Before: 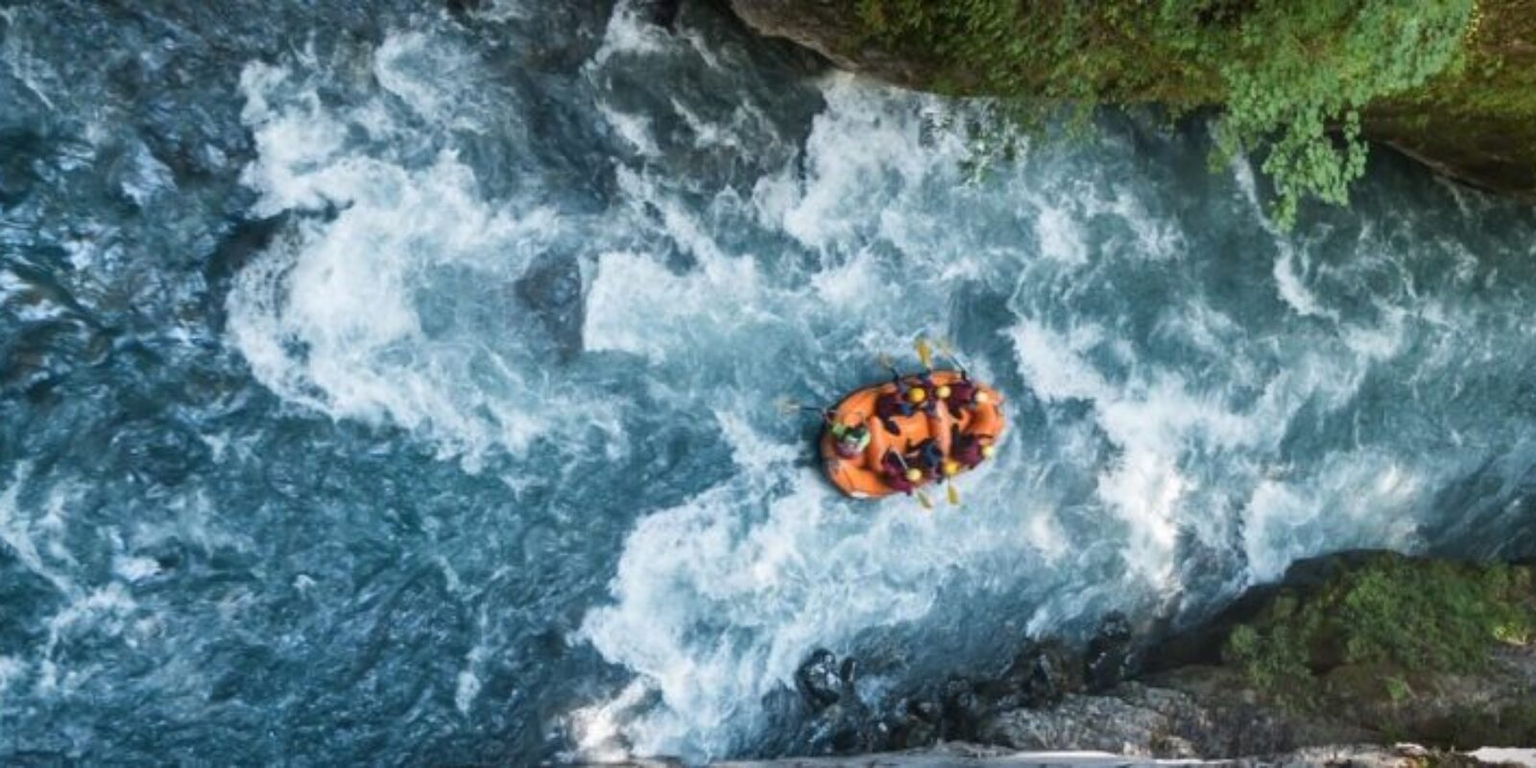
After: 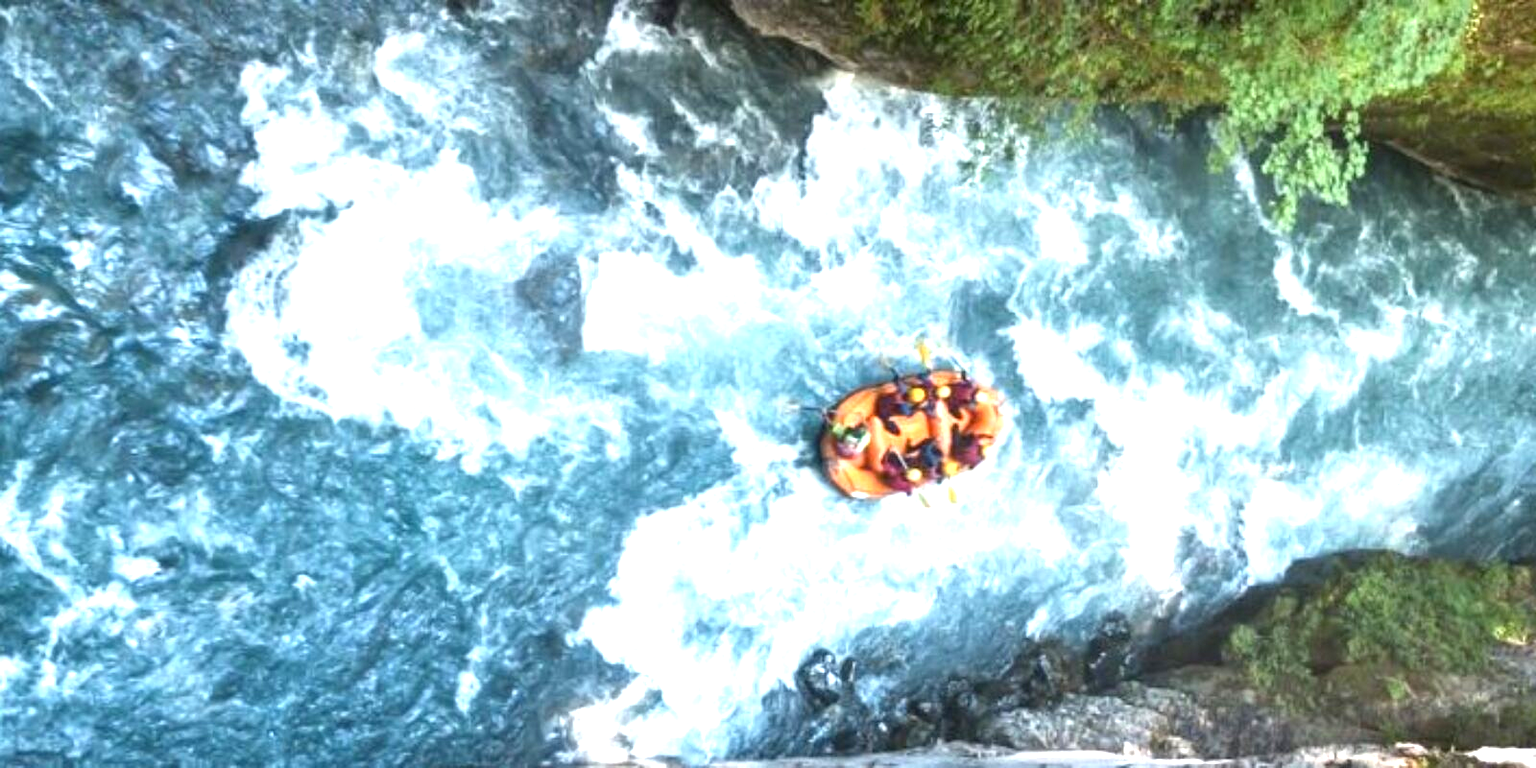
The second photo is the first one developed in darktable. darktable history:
exposure: black level correction 0, exposure 1.45 EV, compensate exposure bias true, compensate highlight preservation false
